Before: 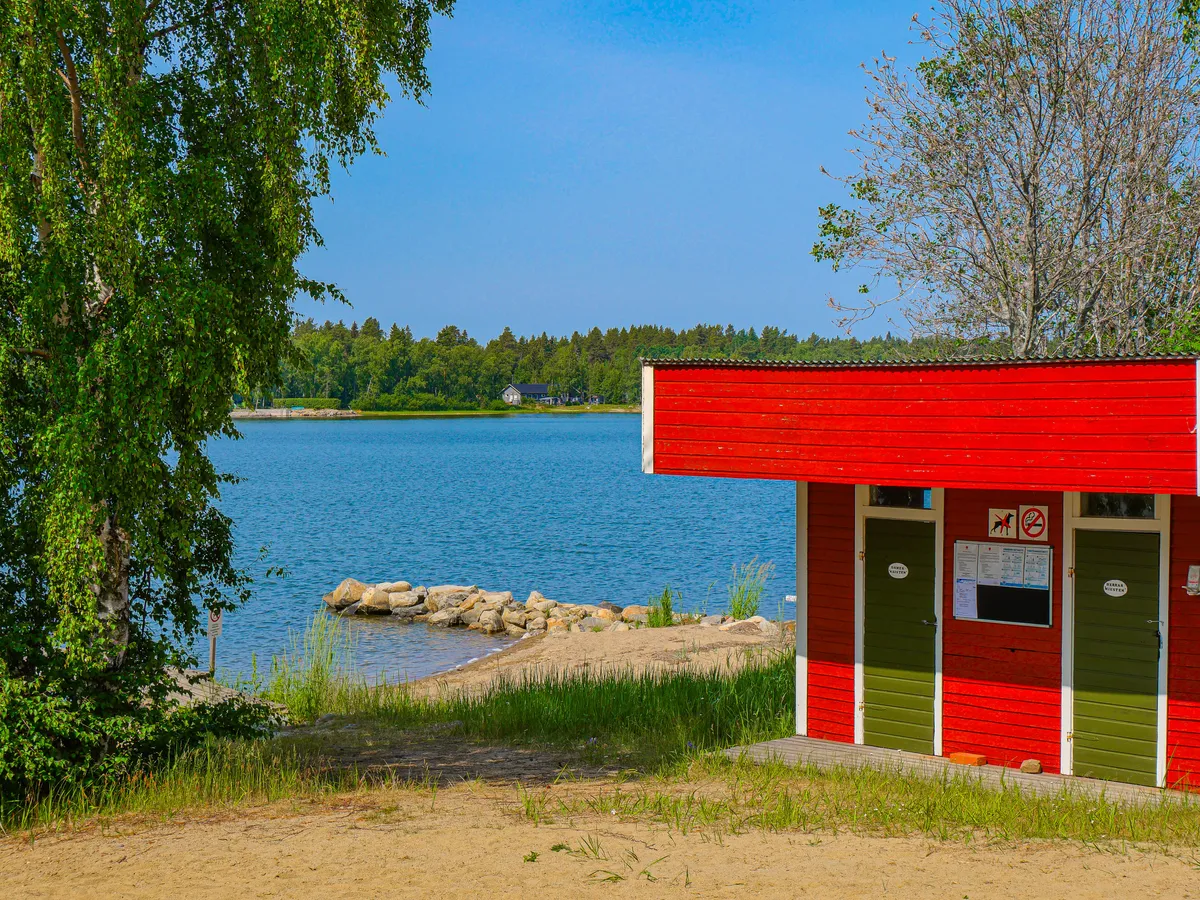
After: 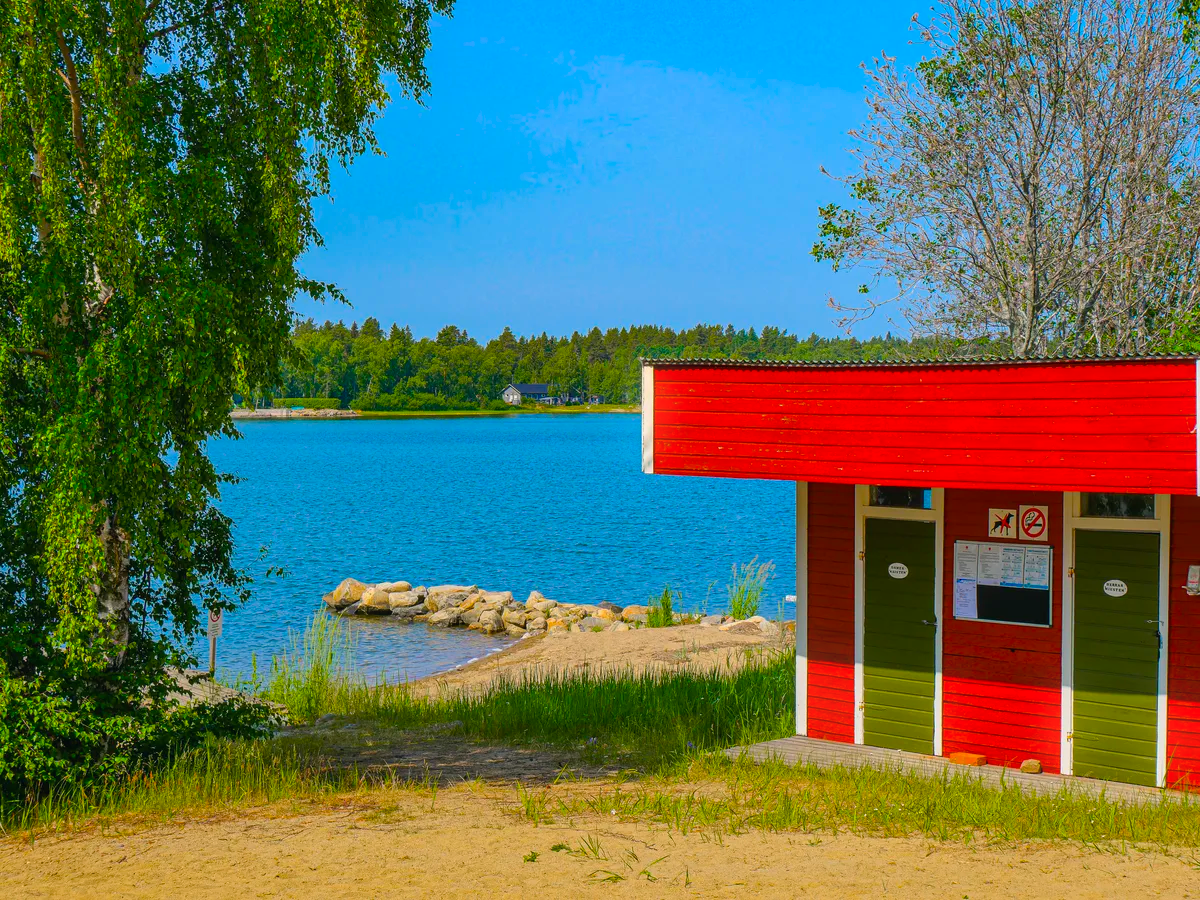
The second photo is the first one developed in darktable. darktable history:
color balance: mode lift, gamma, gain (sRGB), lift [1, 1, 1.022, 1.026]
white balance: emerald 1
color balance rgb: linear chroma grading › global chroma 33.4%
bloom: size 5%, threshold 95%, strength 15%
